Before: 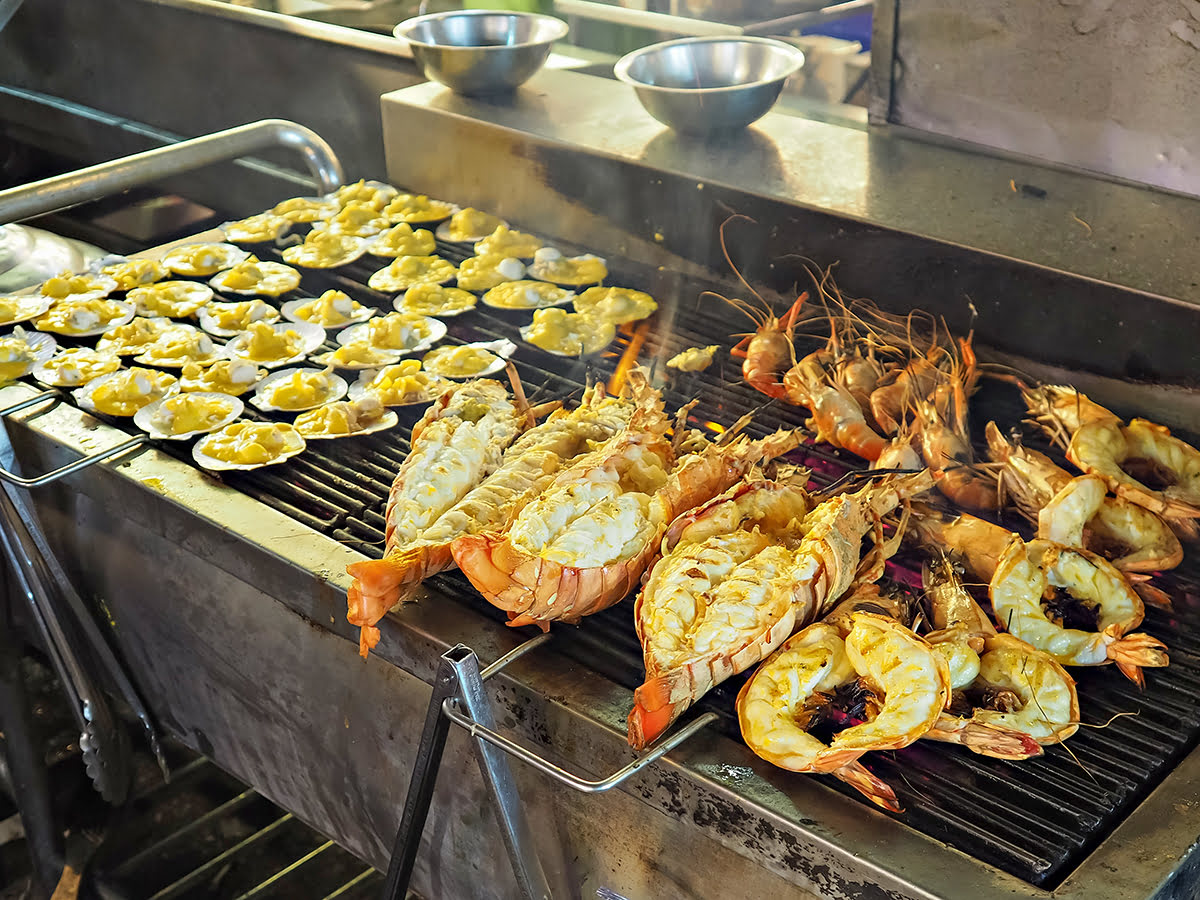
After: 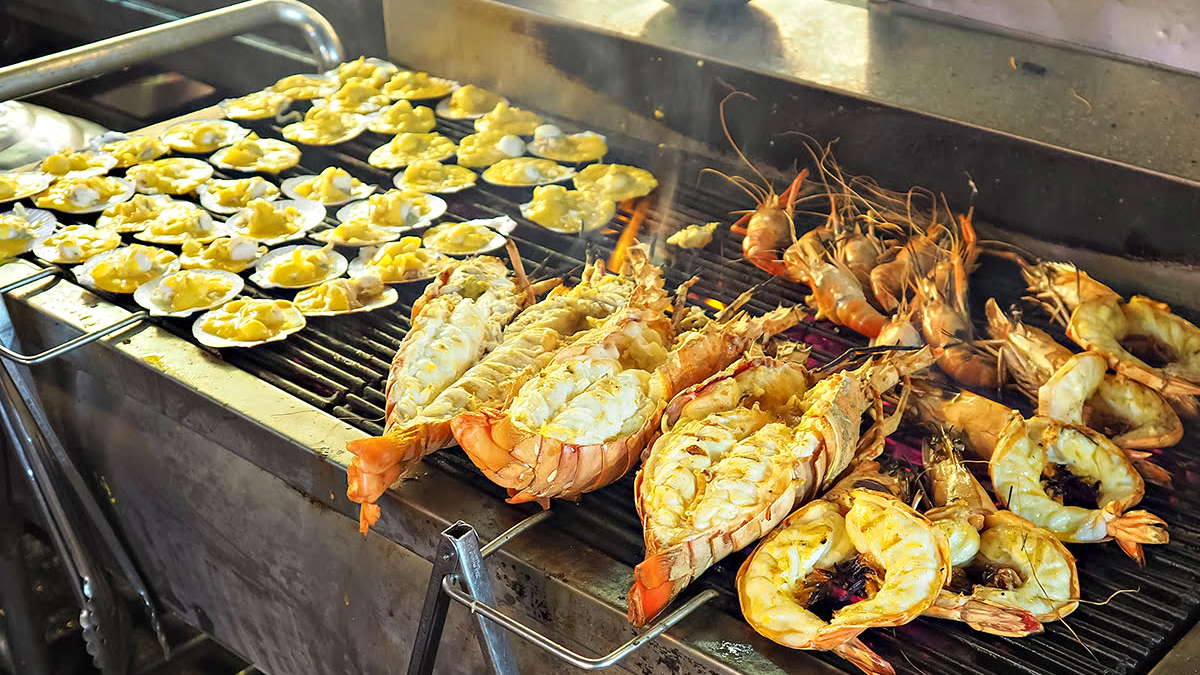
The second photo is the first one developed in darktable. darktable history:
exposure: exposure 0.187 EV, compensate exposure bias true, compensate highlight preservation false
crop: top 13.732%, bottom 11.193%
